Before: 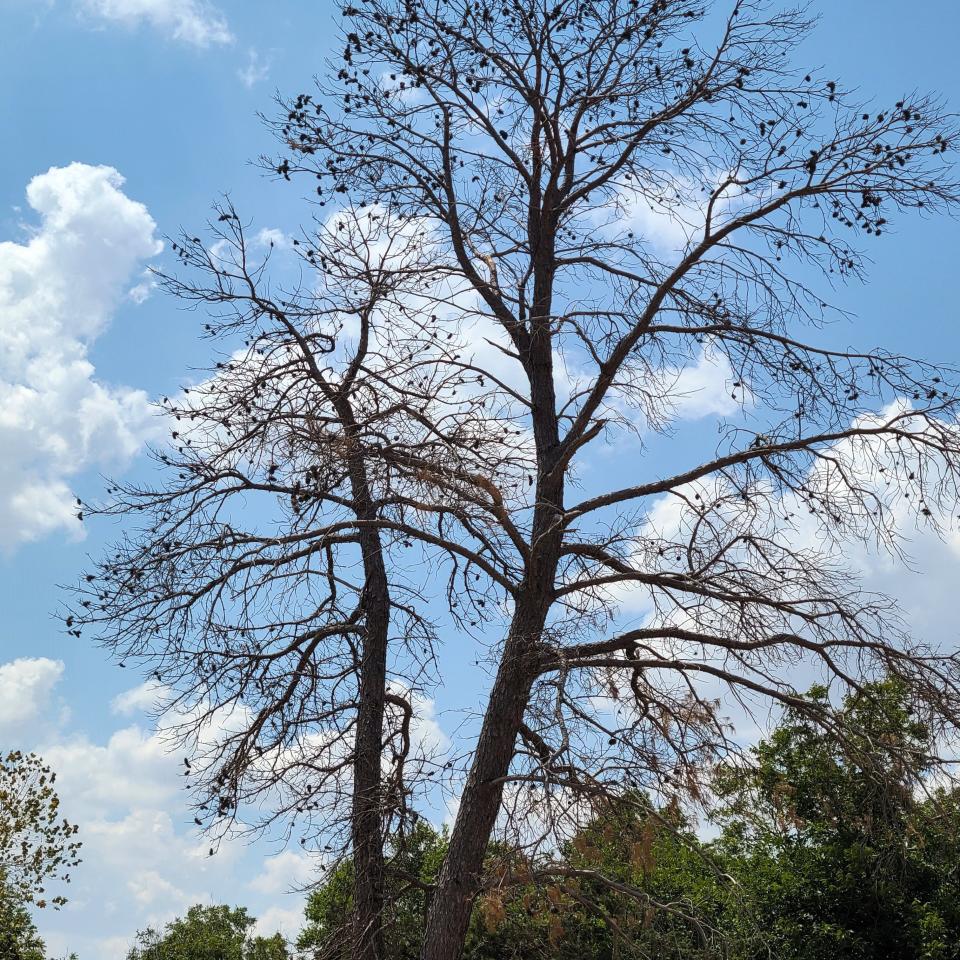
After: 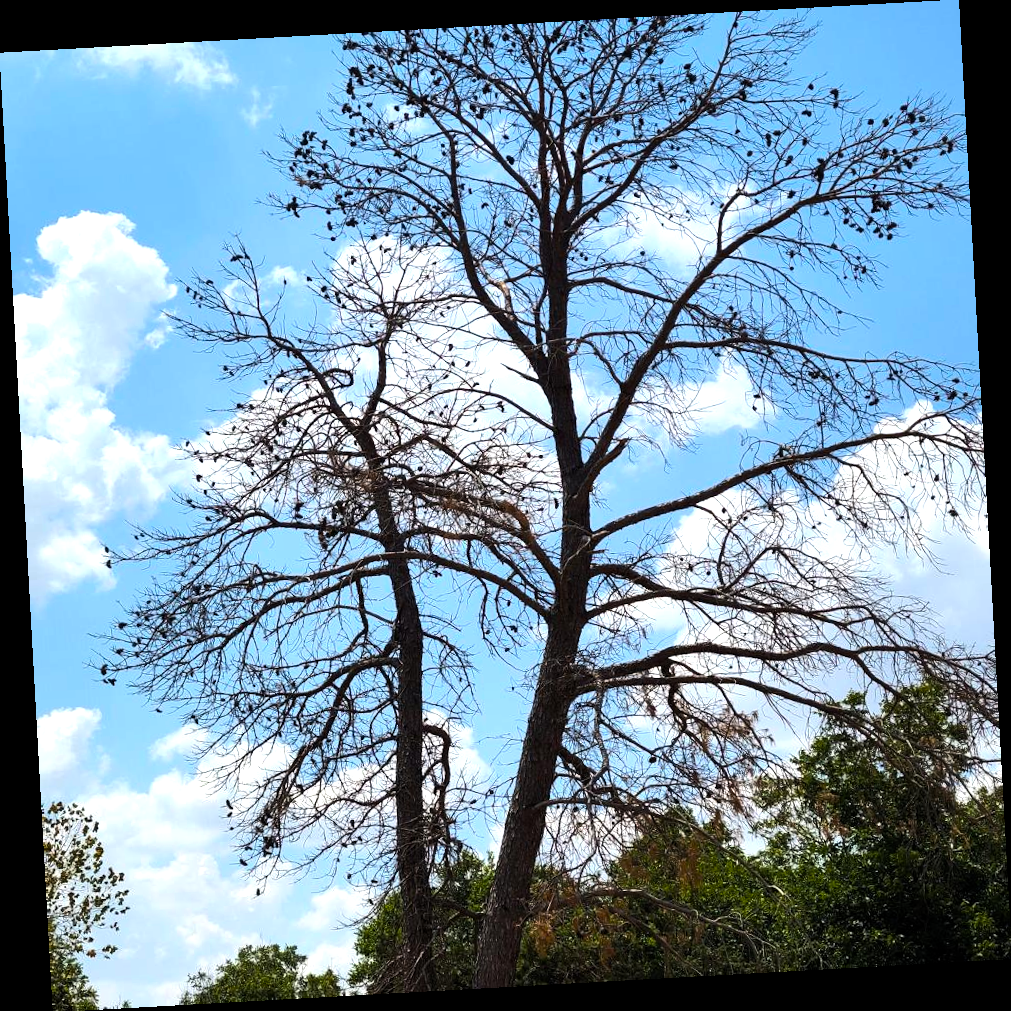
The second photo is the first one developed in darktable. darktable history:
rotate and perspective: rotation -3.18°, automatic cropping off
exposure: black level correction 0.001, exposure -0.125 EV, compensate exposure bias true, compensate highlight preservation false
color balance rgb: perceptual saturation grading › global saturation 30%, global vibrance 10%
tone equalizer: -8 EV -0.75 EV, -7 EV -0.7 EV, -6 EV -0.6 EV, -5 EV -0.4 EV, -3 EV 0.4 EV, -2 EV 0.6 EV, -1 EV 0.7 EV, +0 EV 0.75 EV, edges refinement/feathering 500, mask exposure compensation -1.57 EV, preserve details no
